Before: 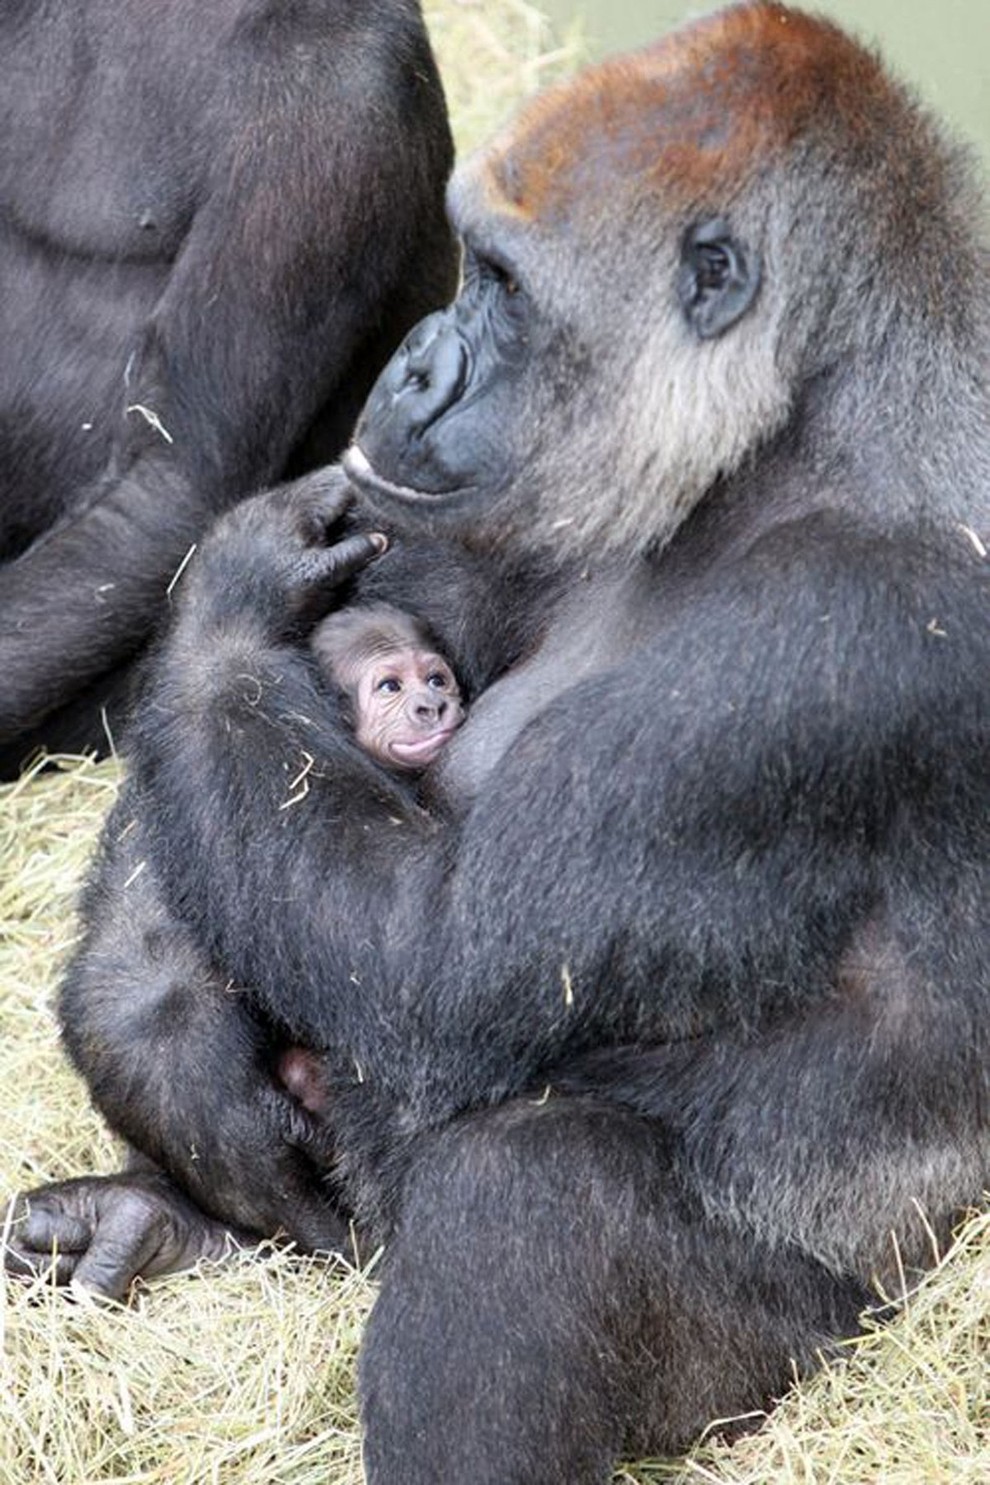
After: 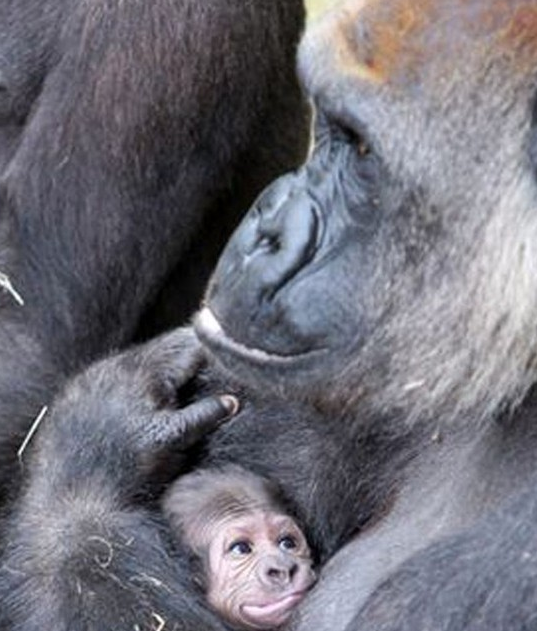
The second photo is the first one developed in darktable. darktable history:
crop: left 15.092%, top 9.307%, right 30.632%, bottom 48.197%
